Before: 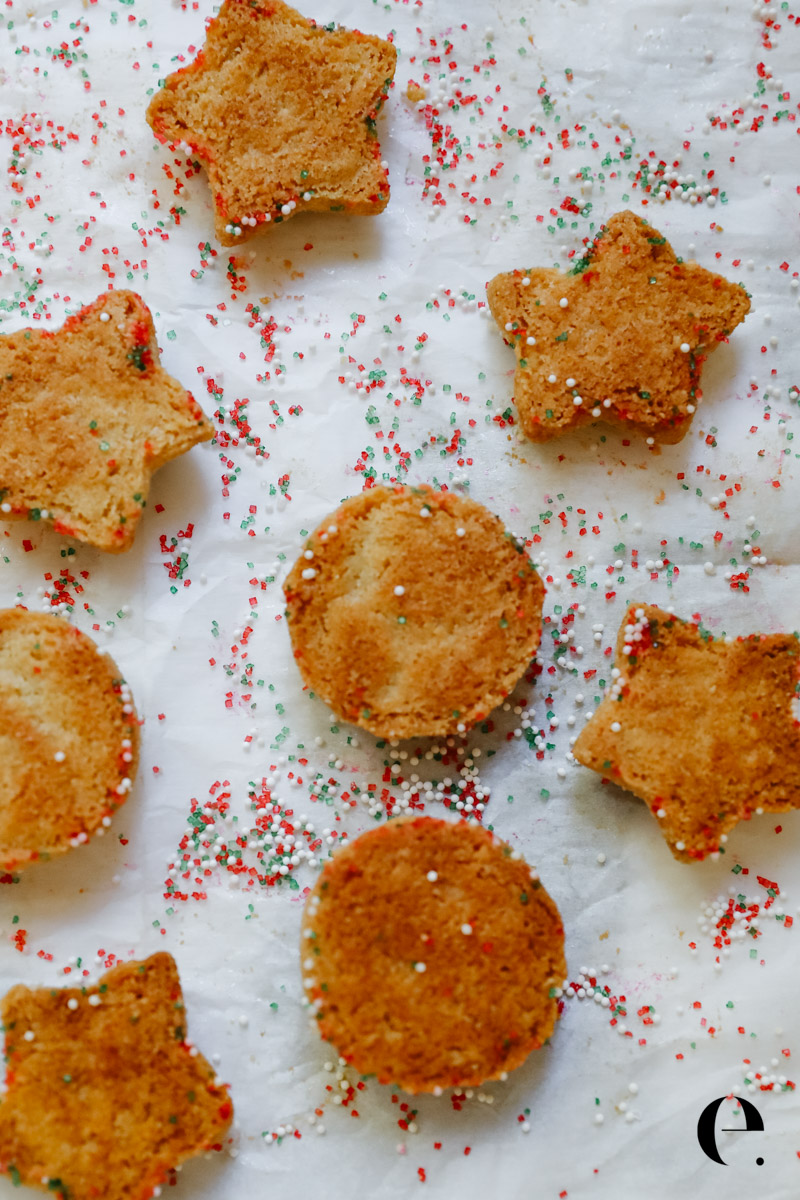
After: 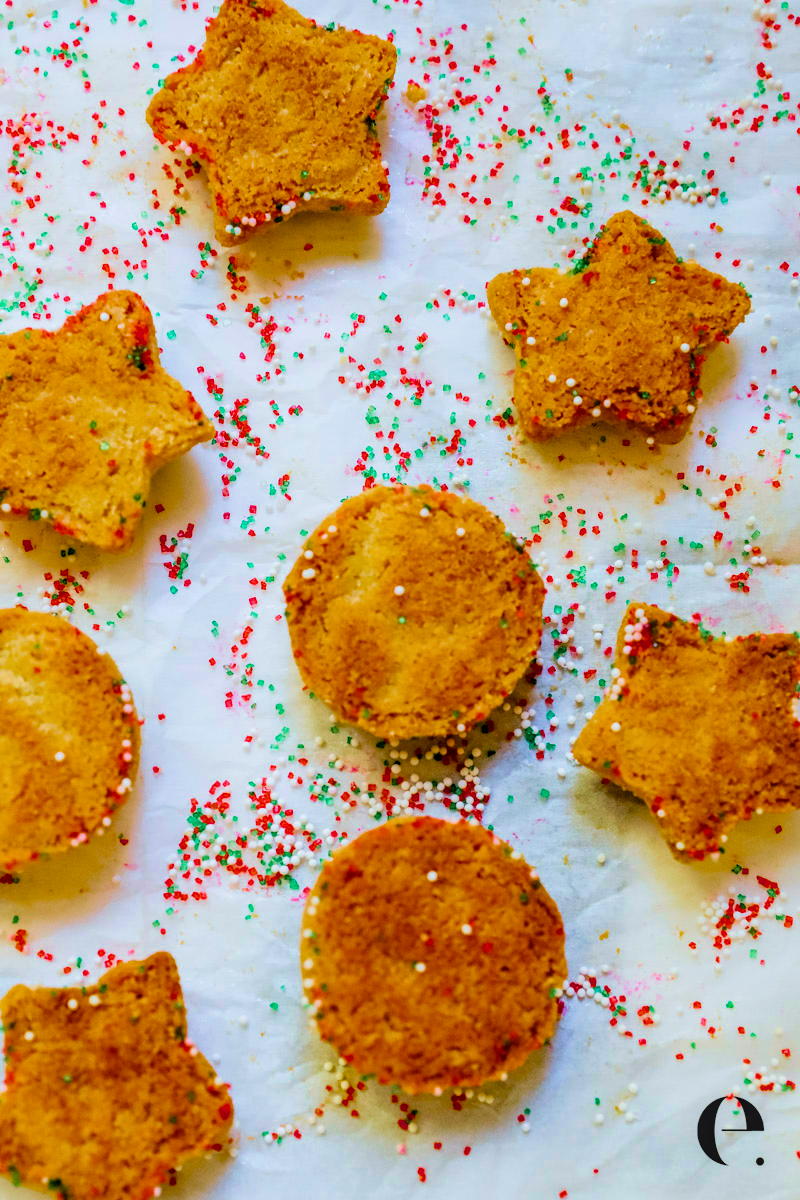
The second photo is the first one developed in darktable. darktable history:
local contrast: on, module defaults
color balance rgb: linear chroma grading › global chroma 20%, perceptual saturation grading › global saturation 25%, perceptual brilliance grading › global brilliance 20%, global vibrance 20%
filmic rgb: black relative exposure -7.65 EV, white relative exposure 4.56 EV, hardness 3.61, color science v6 (2022)
tone equalizer: on, module defaults
haze removal: compatibility mode true, adaptive false
velvia: strength 50%
